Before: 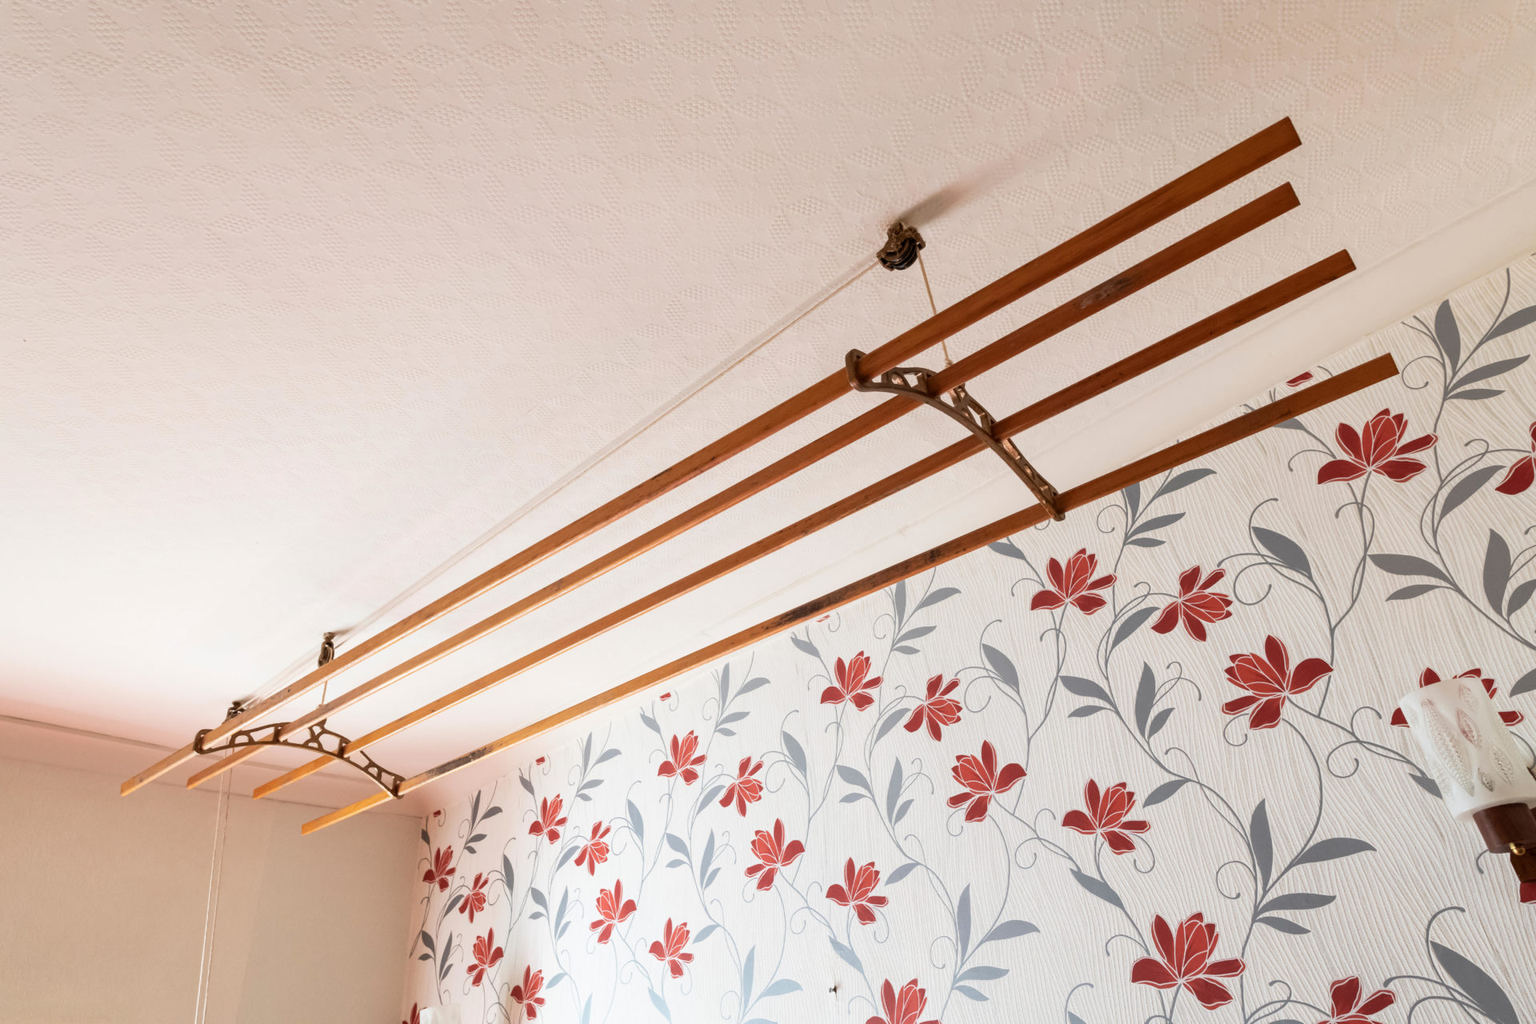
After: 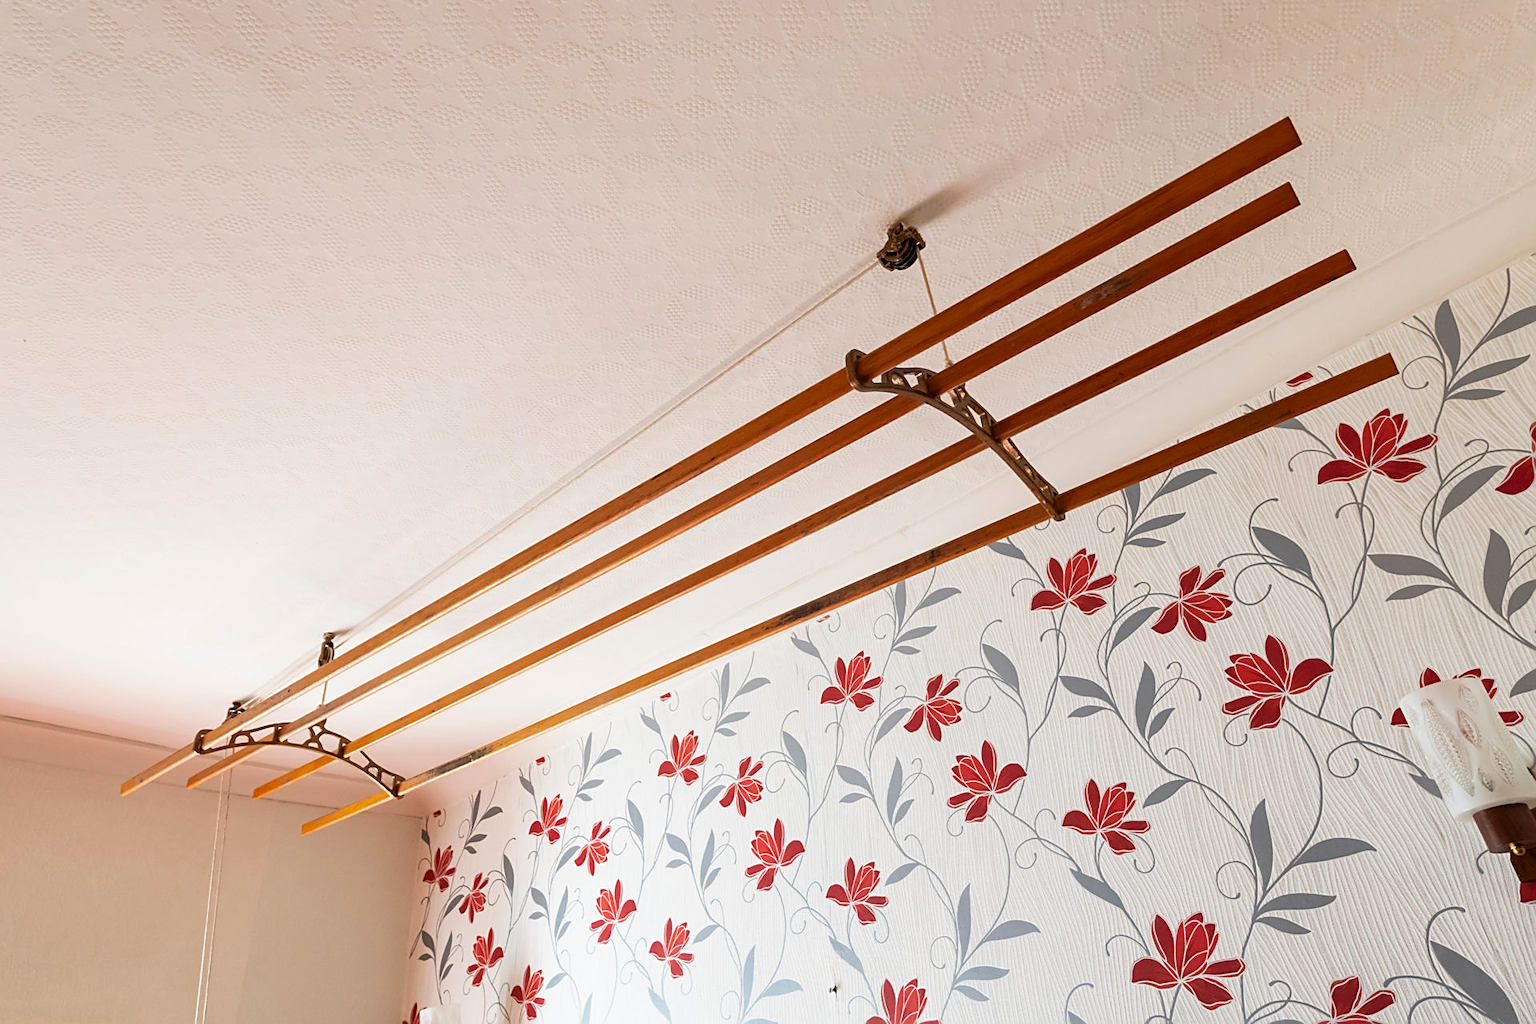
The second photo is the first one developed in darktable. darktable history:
sharpen: amount 0.55
vibrance: vibrance 100%
